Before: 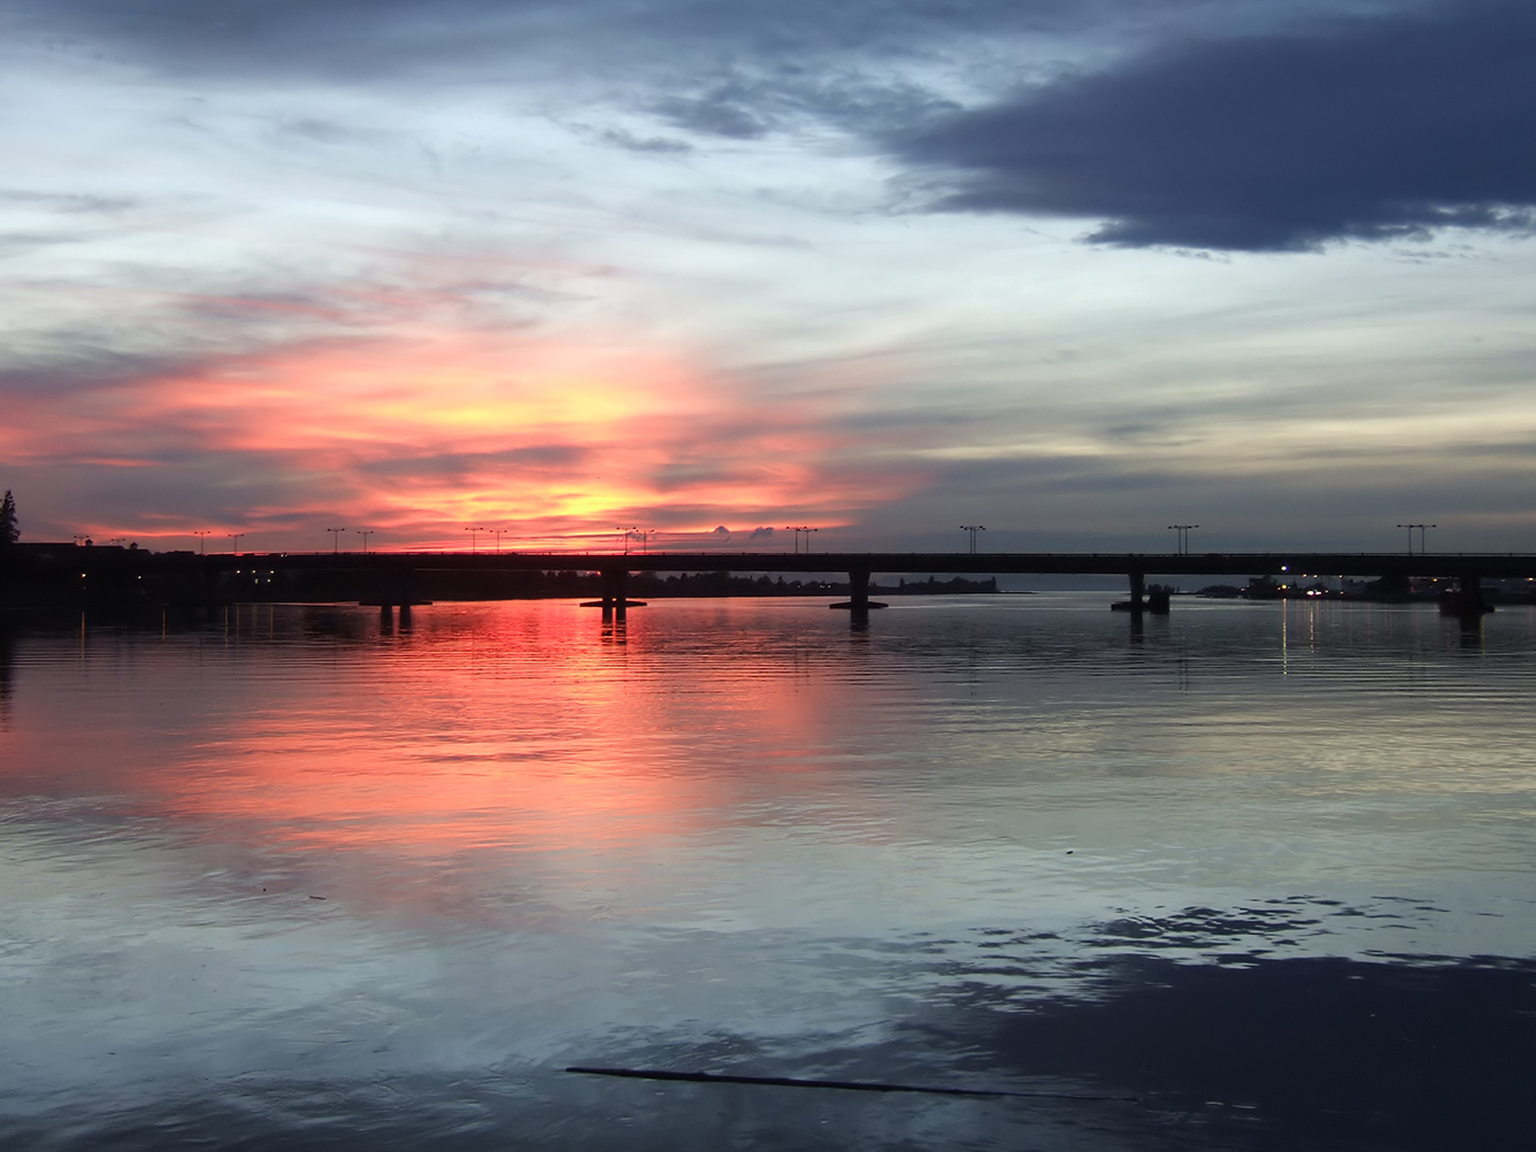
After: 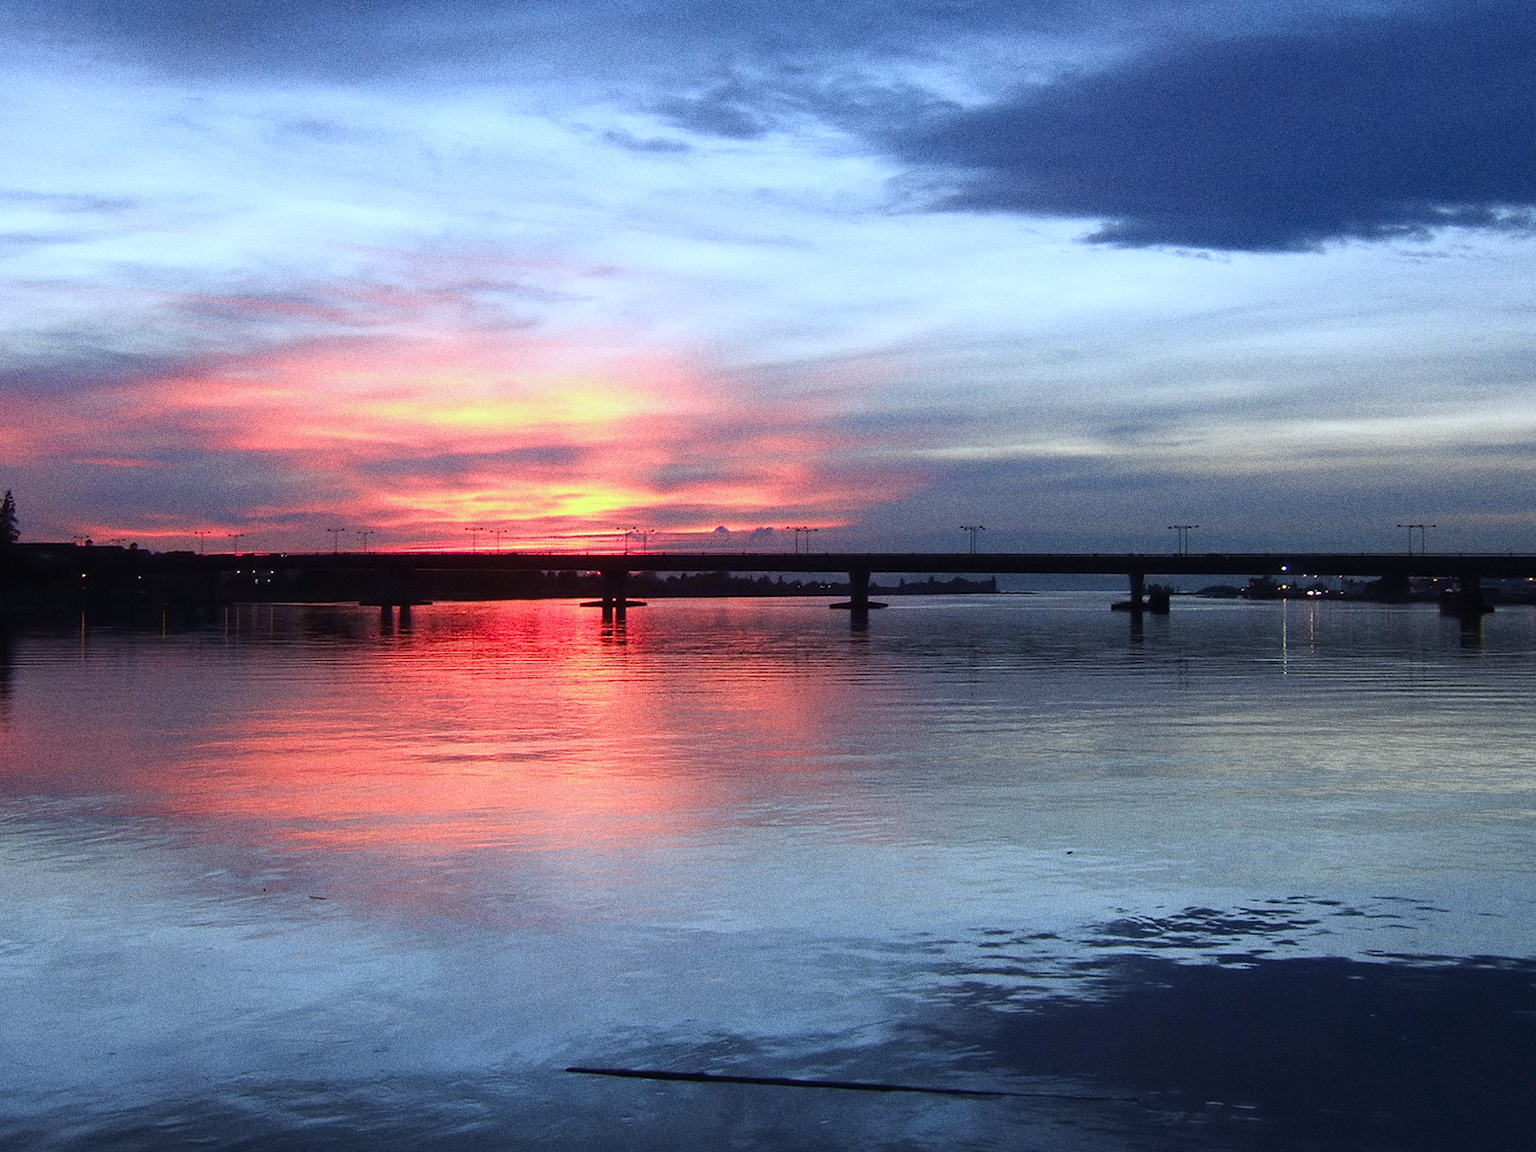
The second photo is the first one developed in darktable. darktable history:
color contrast: green-magenta contrast 1.2, blue-yellow contrast 1.2
white balance: red 0.948, green 1.02, blue 1.176
grain: coarseness 0.09 ISO, strength 40%
